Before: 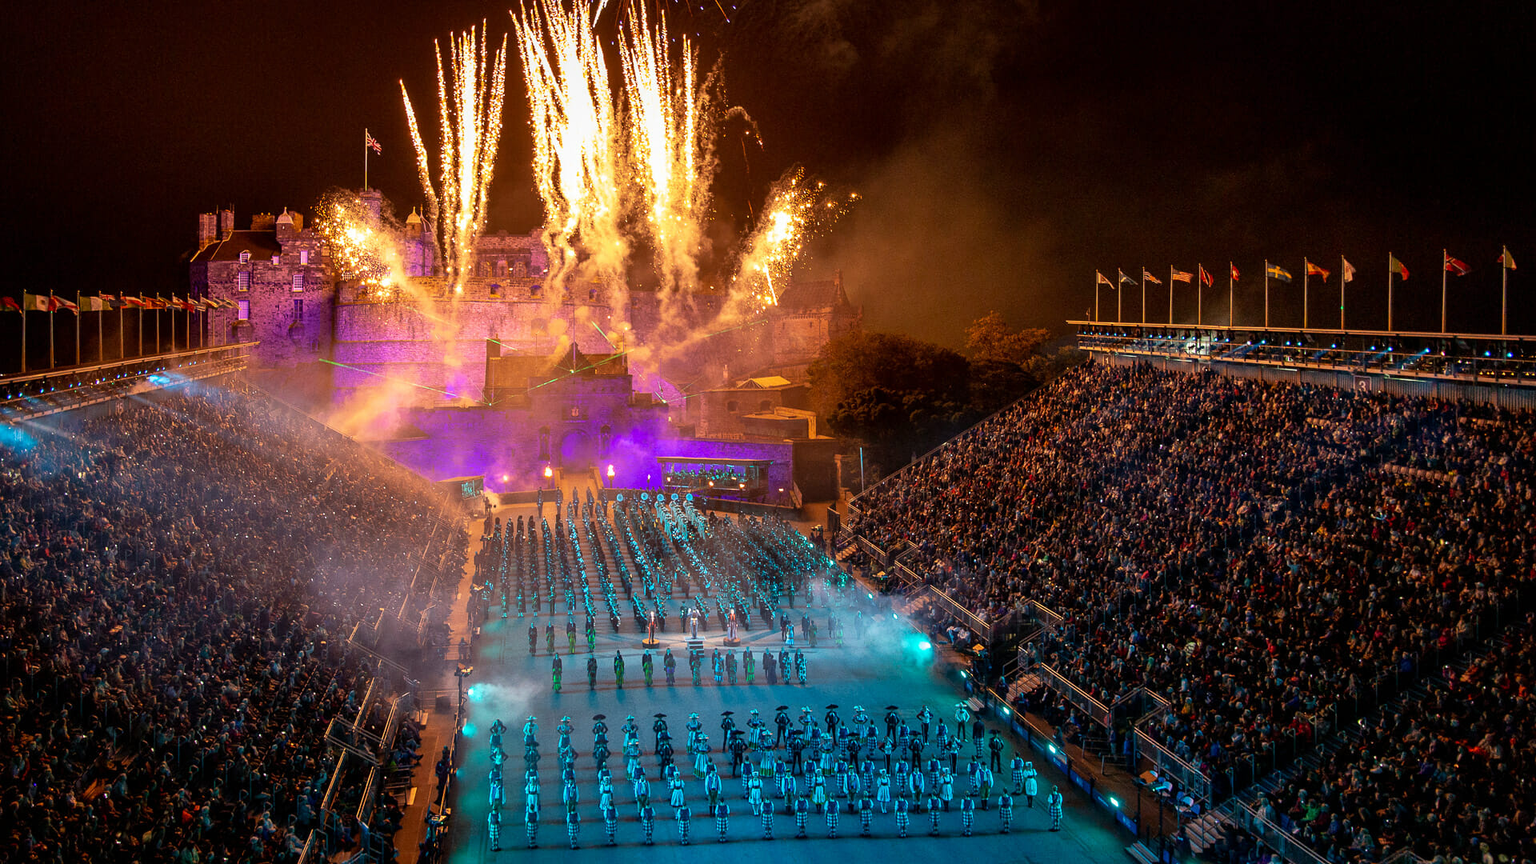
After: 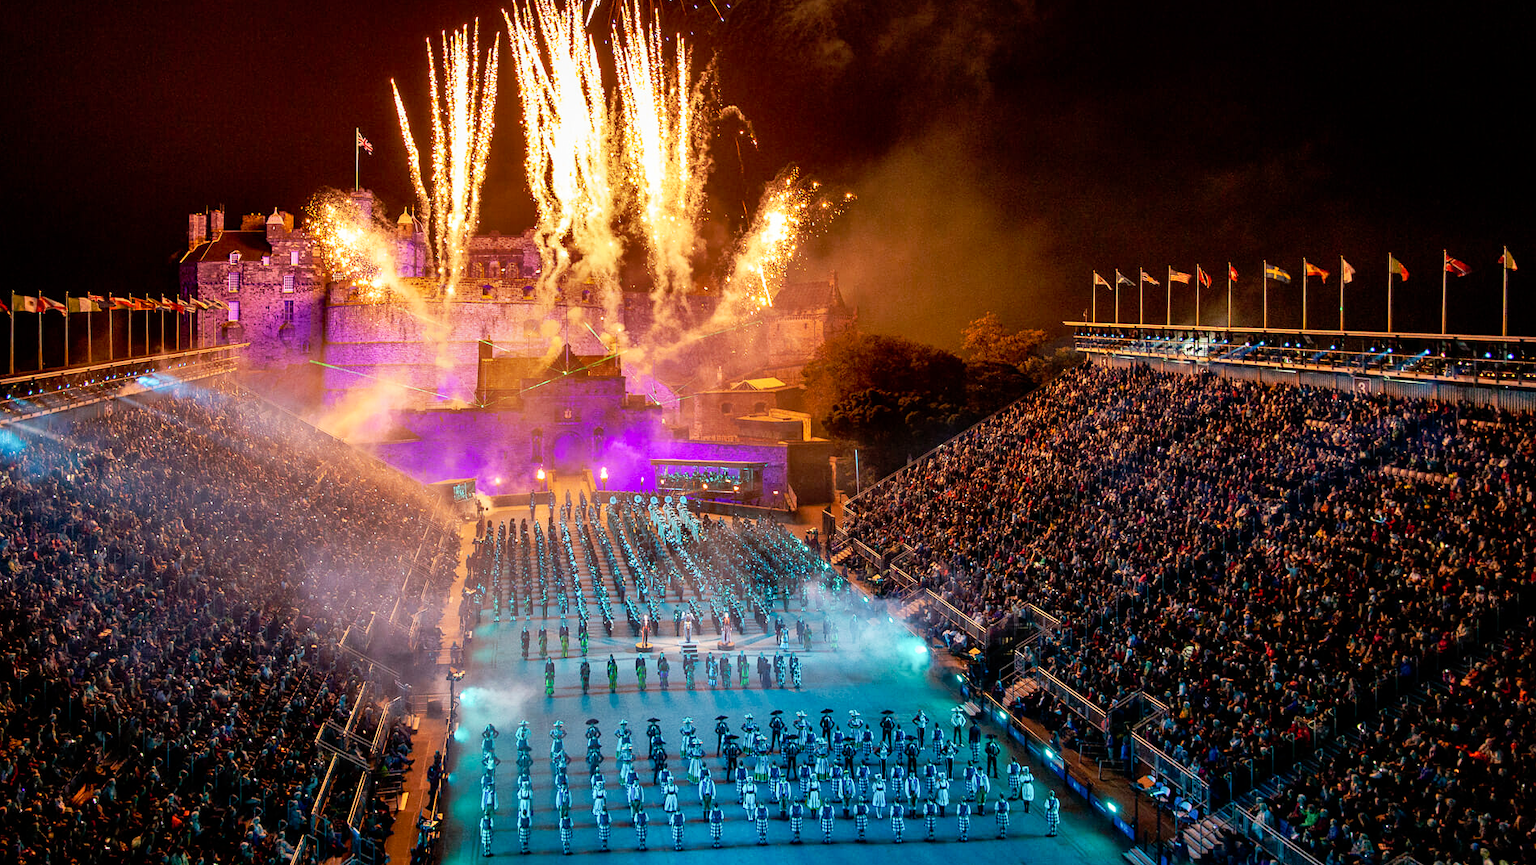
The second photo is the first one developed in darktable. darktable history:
crop and rotate: left 0.793%, top 0.216%, bottom 0.397%
shadows and highlights: shadows 20.77, highlights -82.3, soften with gaussian
tone curve: curves: ch0 [(0, 0) (0.004, 0.001) (0.133, 0.16) (0.325, 0.399) (0.475, 0.588) (0.832, 0.903) (1, 1)], preserve colors none
